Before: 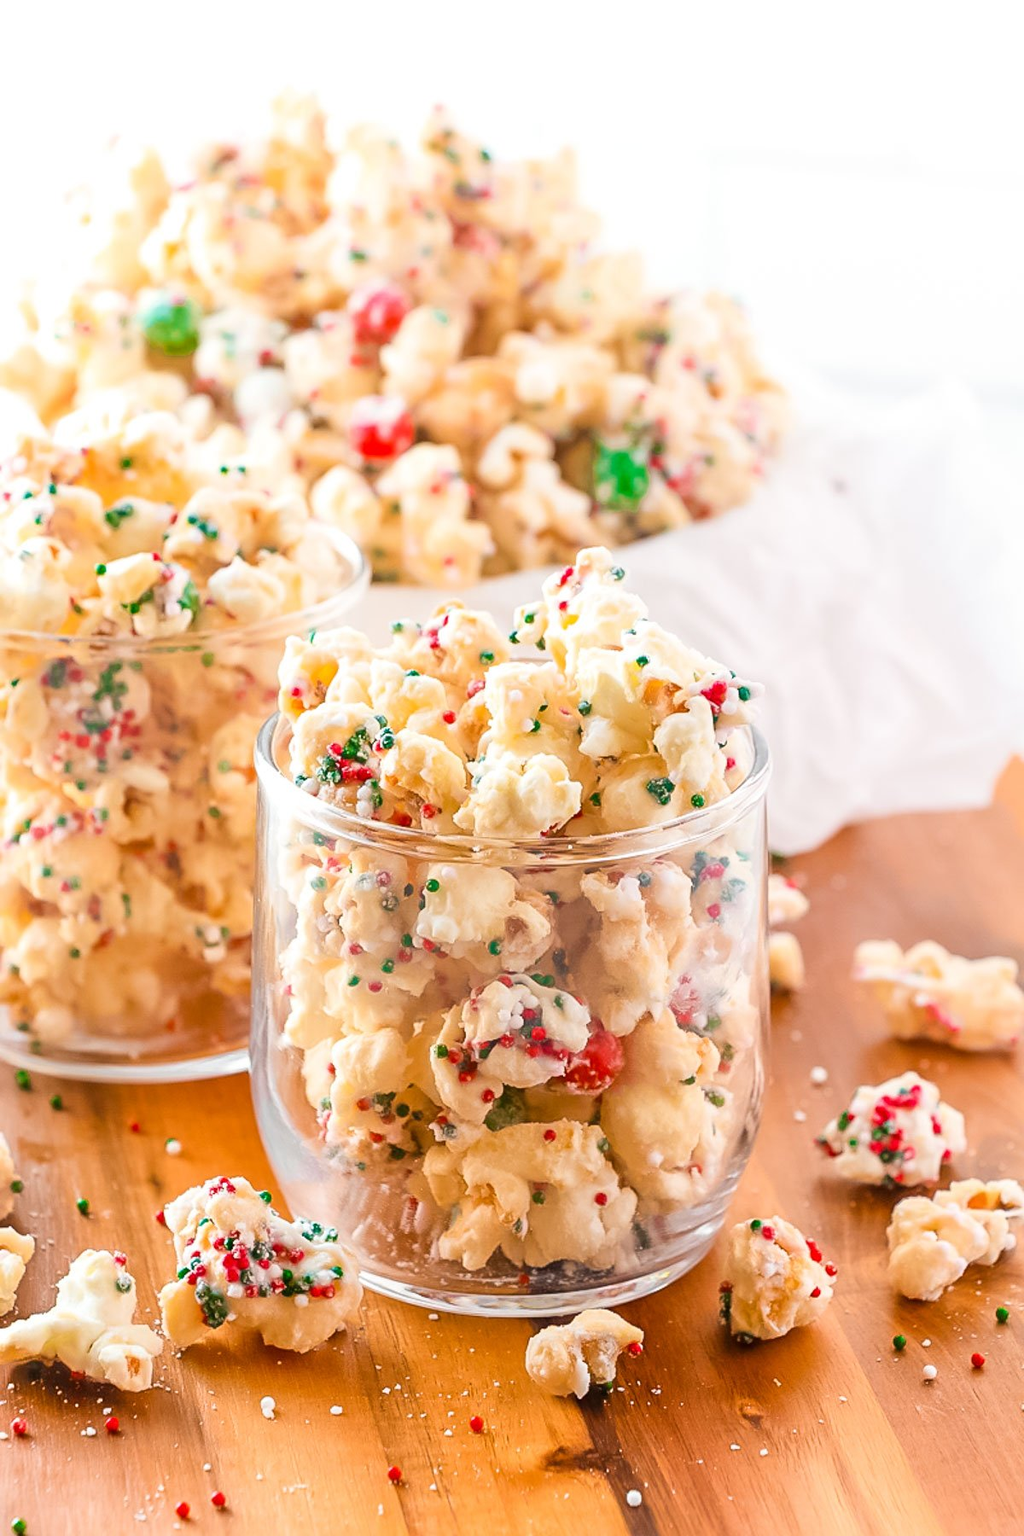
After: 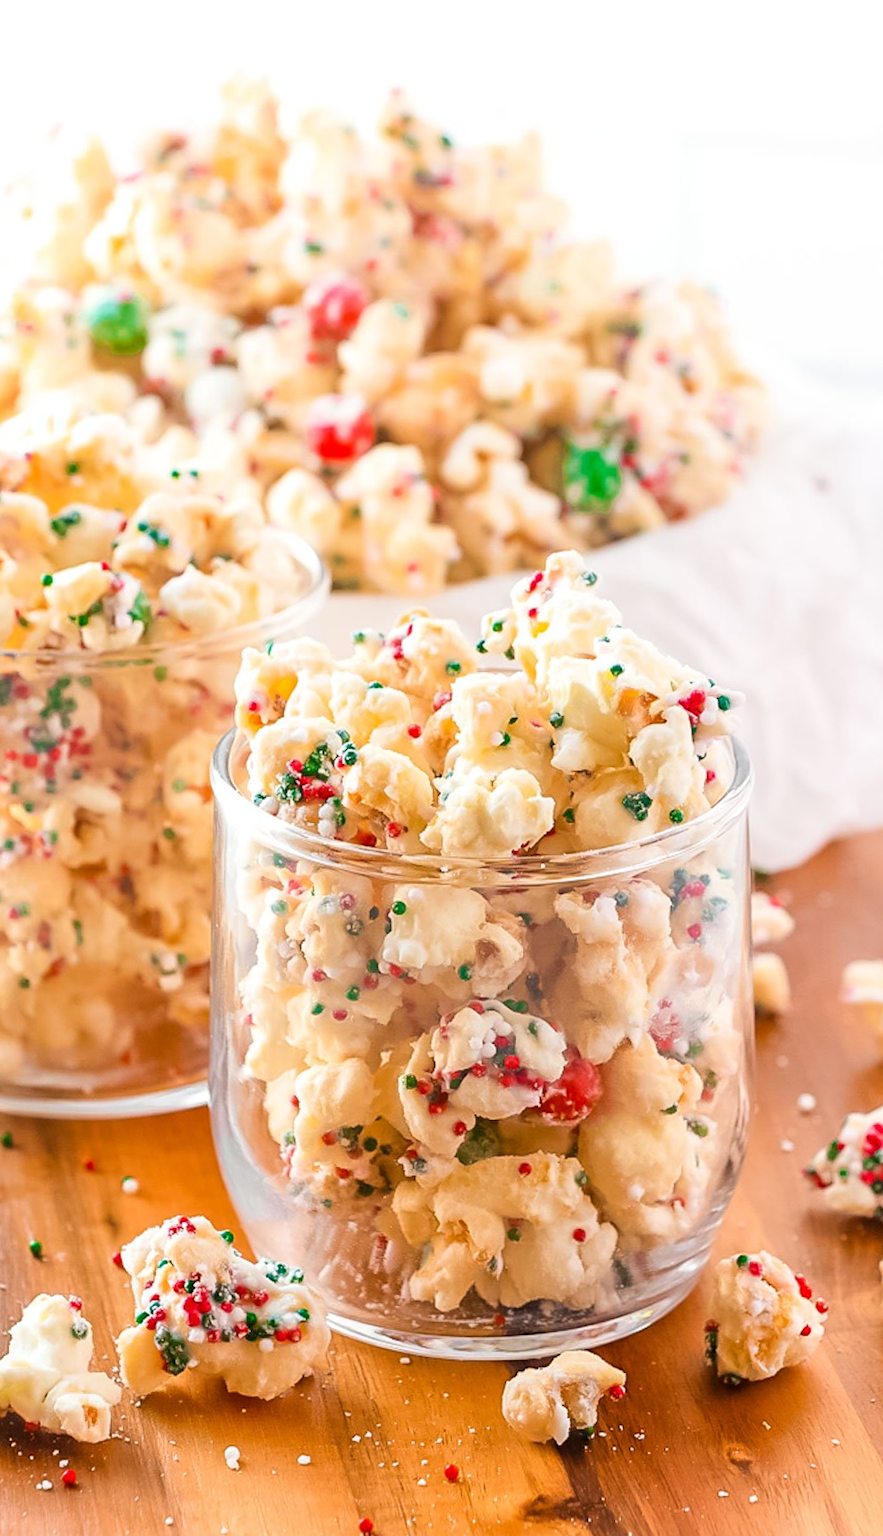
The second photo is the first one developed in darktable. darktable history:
crop and rotate: angle 0.637°, left 4.543%, top 0.607%, right 11.874%, bottom 2.5%
